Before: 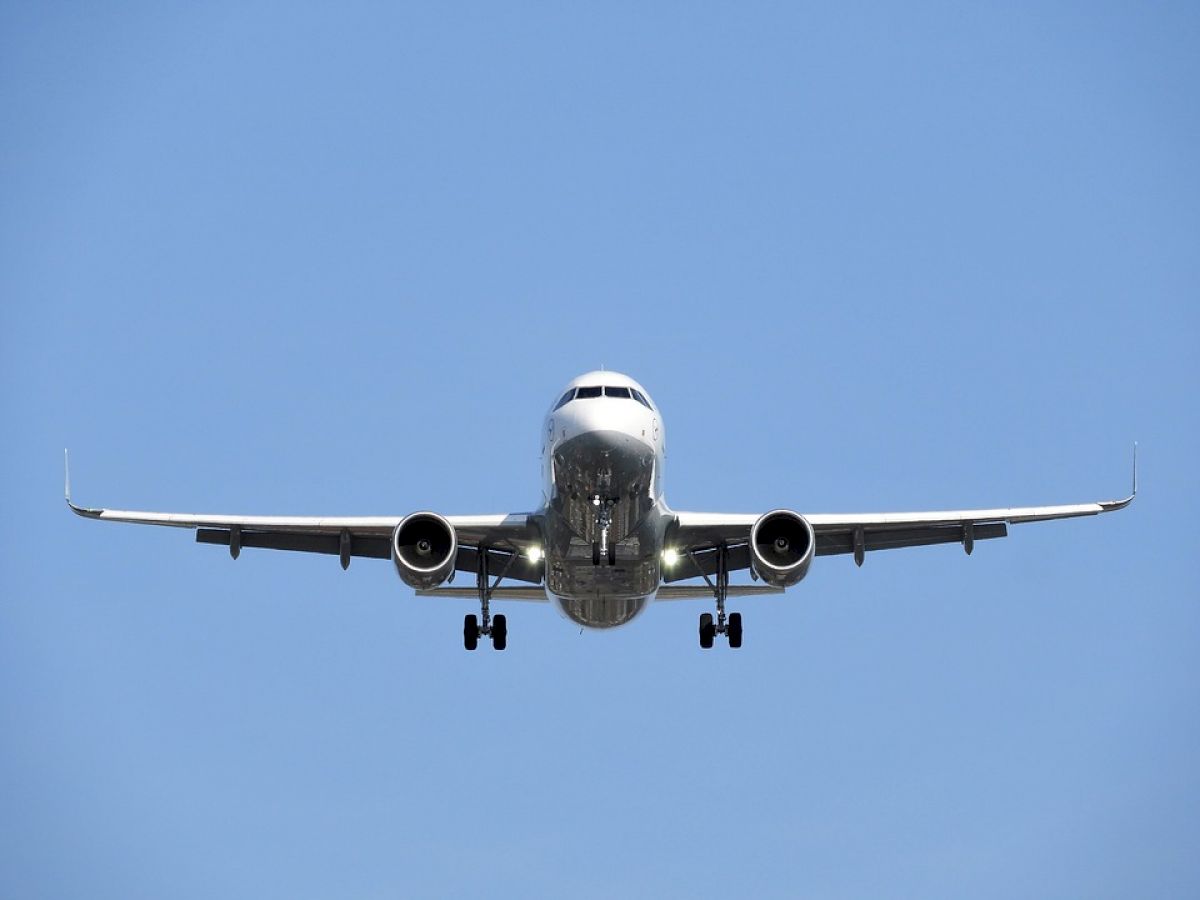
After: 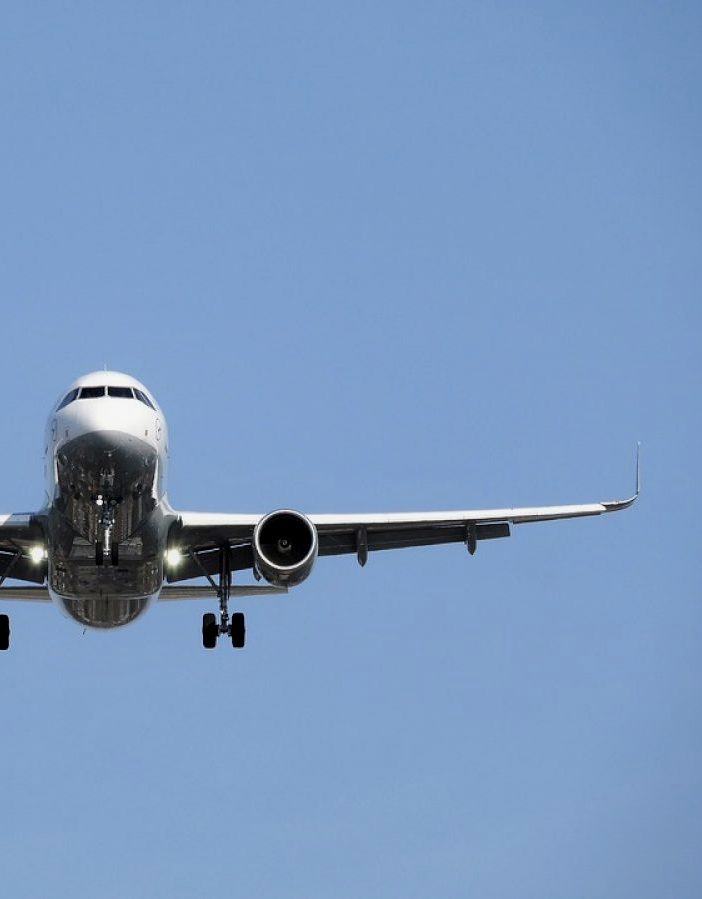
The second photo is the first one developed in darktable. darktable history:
contrast brightness saturation: saturation -0.061
exposure: black level correction 0, exposure -0.853 EV, compensate highlight preservation false
crop: left 41.448%
tone equalizer: -8 EV -0.779 EV, -7 EV -0.717 EV, -6 EV -0.635 EV, -5 EV -0.361 EV, -3 EV 0.371 EV, -2 EV 0.6 EV, -1 EV 0.695 EV, +0 EV 0.773 EV
